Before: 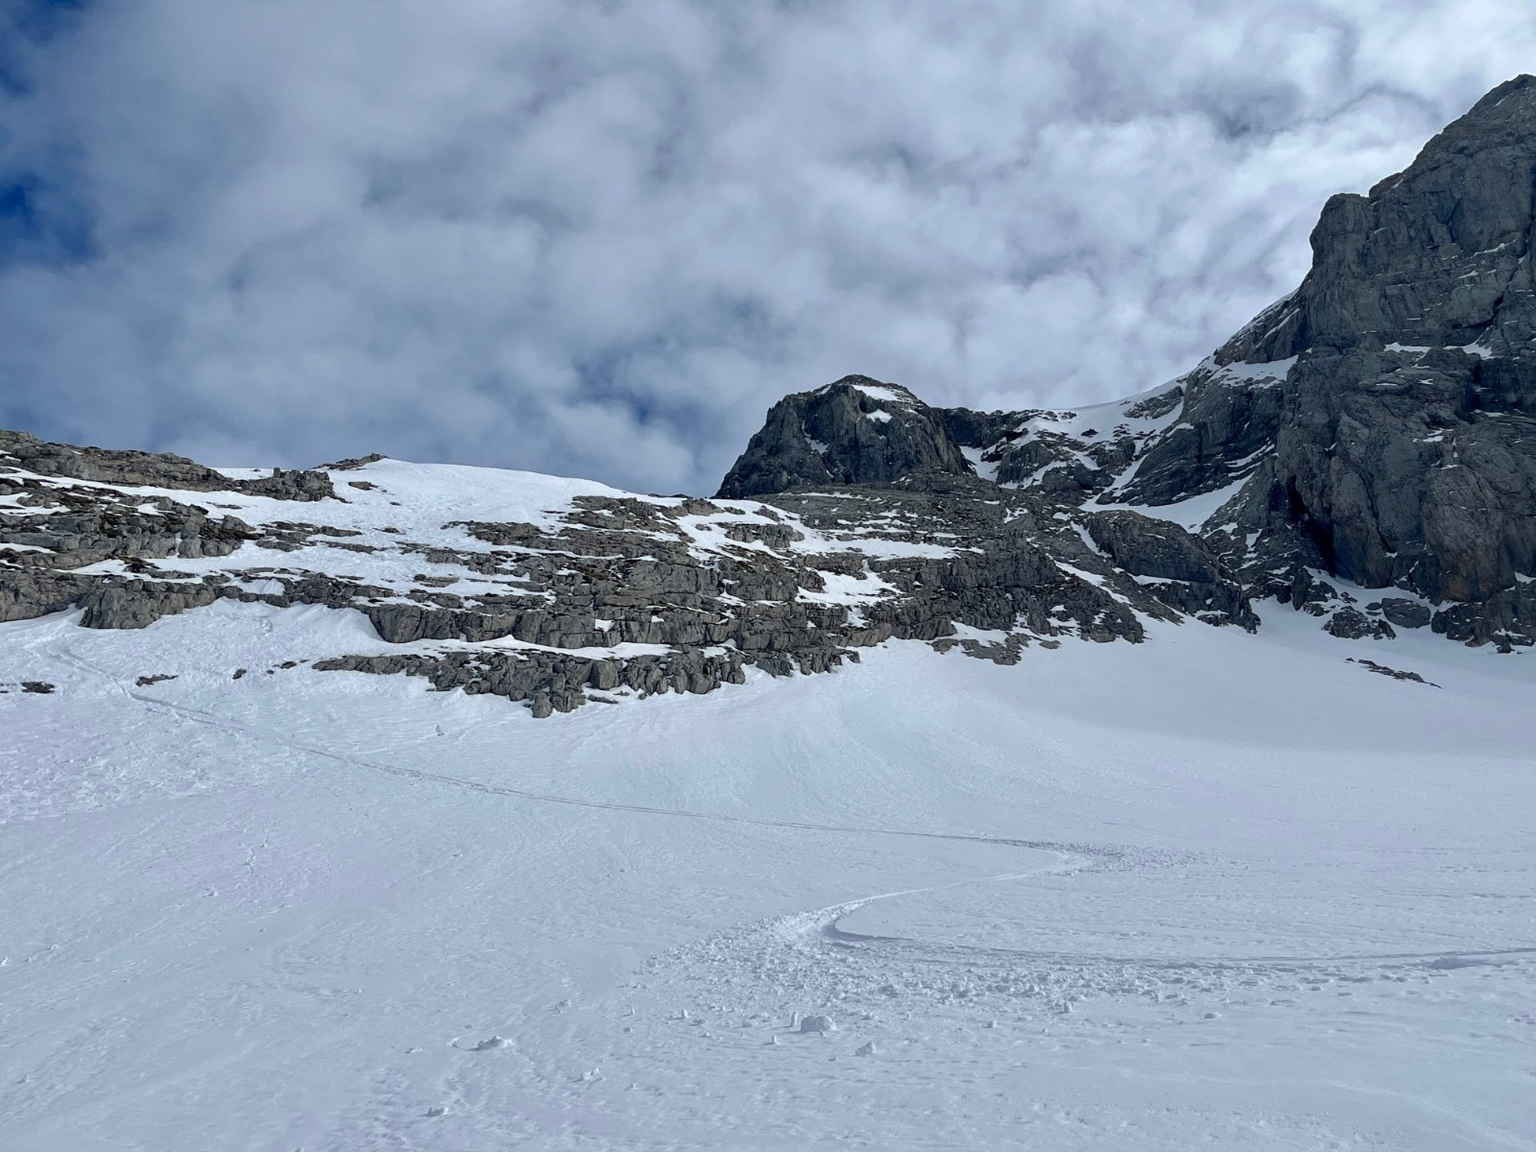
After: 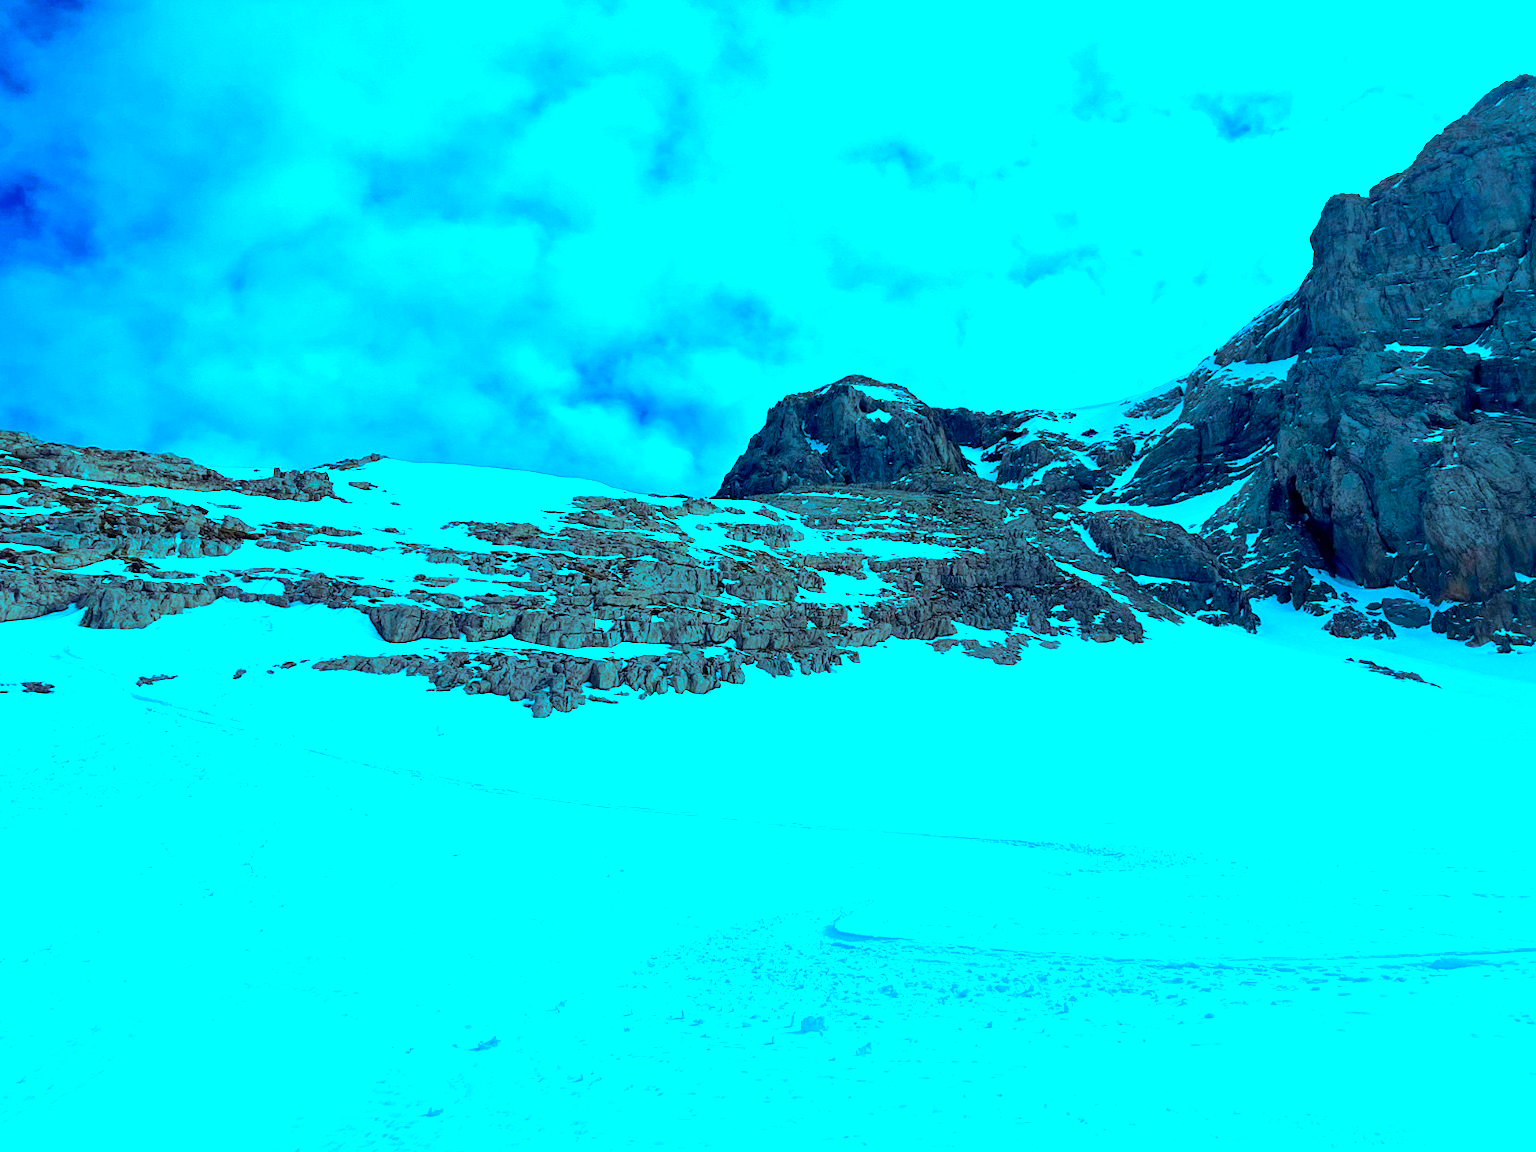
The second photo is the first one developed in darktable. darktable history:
local contrast: mode bilateral grid, contrast 20, coarseness 50, detail 119%, midtone range 0.2
color balance rgb: highlights gain › luminance -33.114%, highlights gain › chroma 5.603%, highlights gain › hue 220.21°, perceptual saturation grading › global saturation 30.557%, perceptual brilliance grading › global brilliance -5.748%, perceptual brilliance grading › highlights 23.914%, perceptual brilliance grading › mid-tones 7.474%, perceptual brilliance grading › shadows -4.568%, global vibrance 14.673%
contrast brightness saturation: saturation 0.495
exposure: black level correction -0.001, exposure 0.903 EV, compensate exposure bias true, compensate highlight preservation false
